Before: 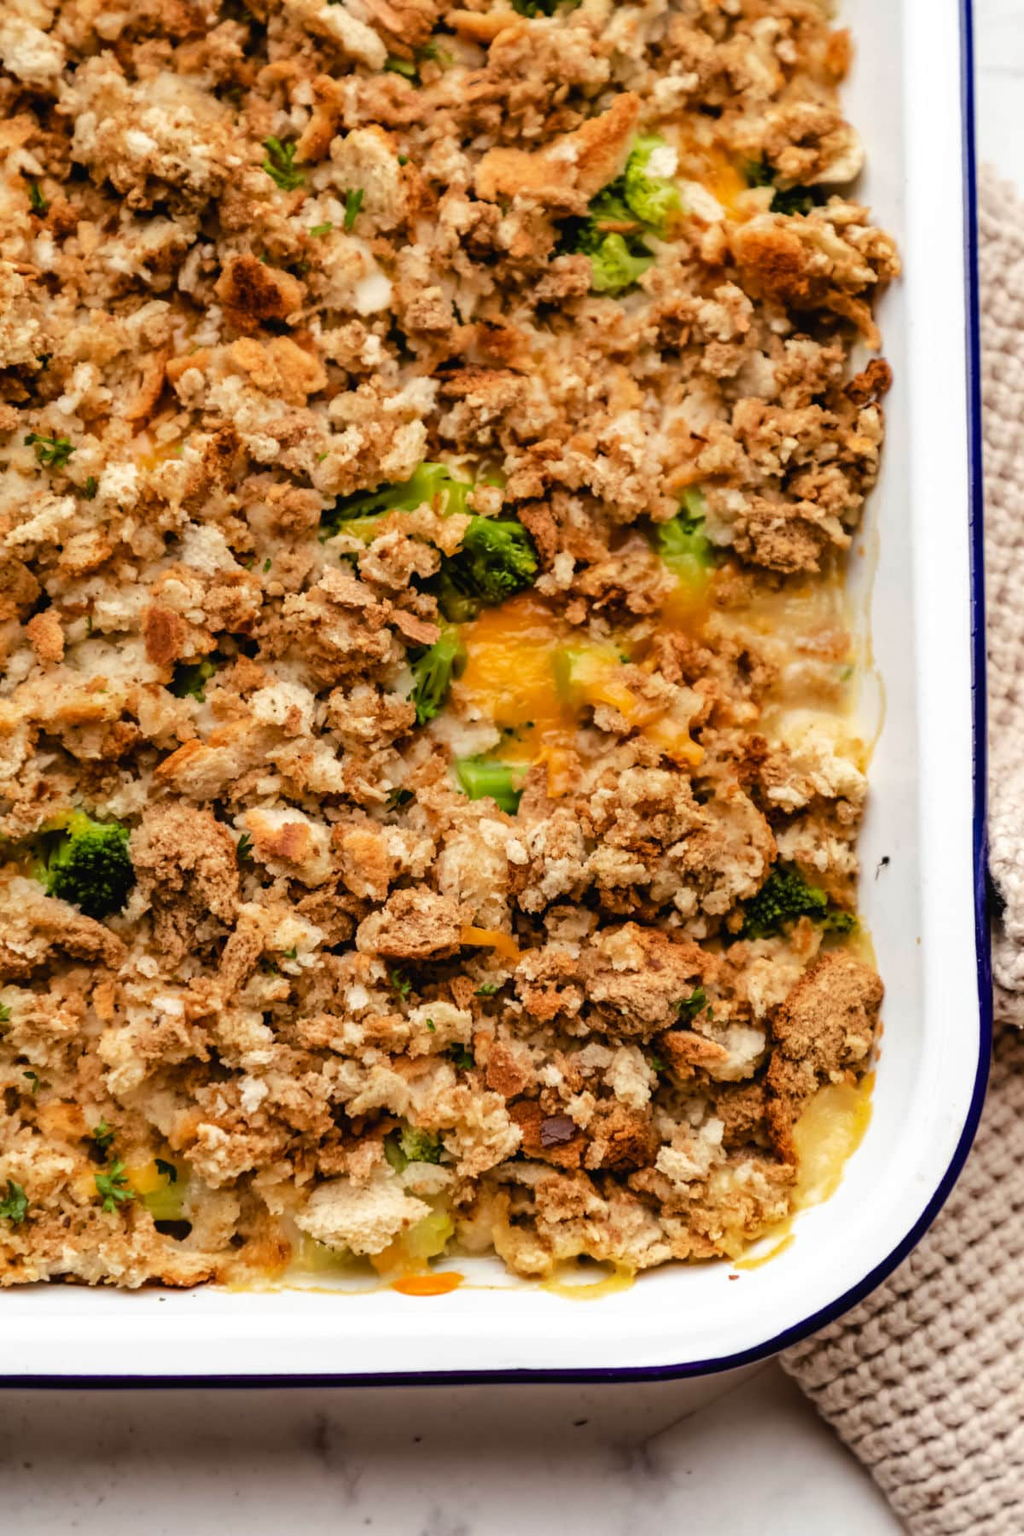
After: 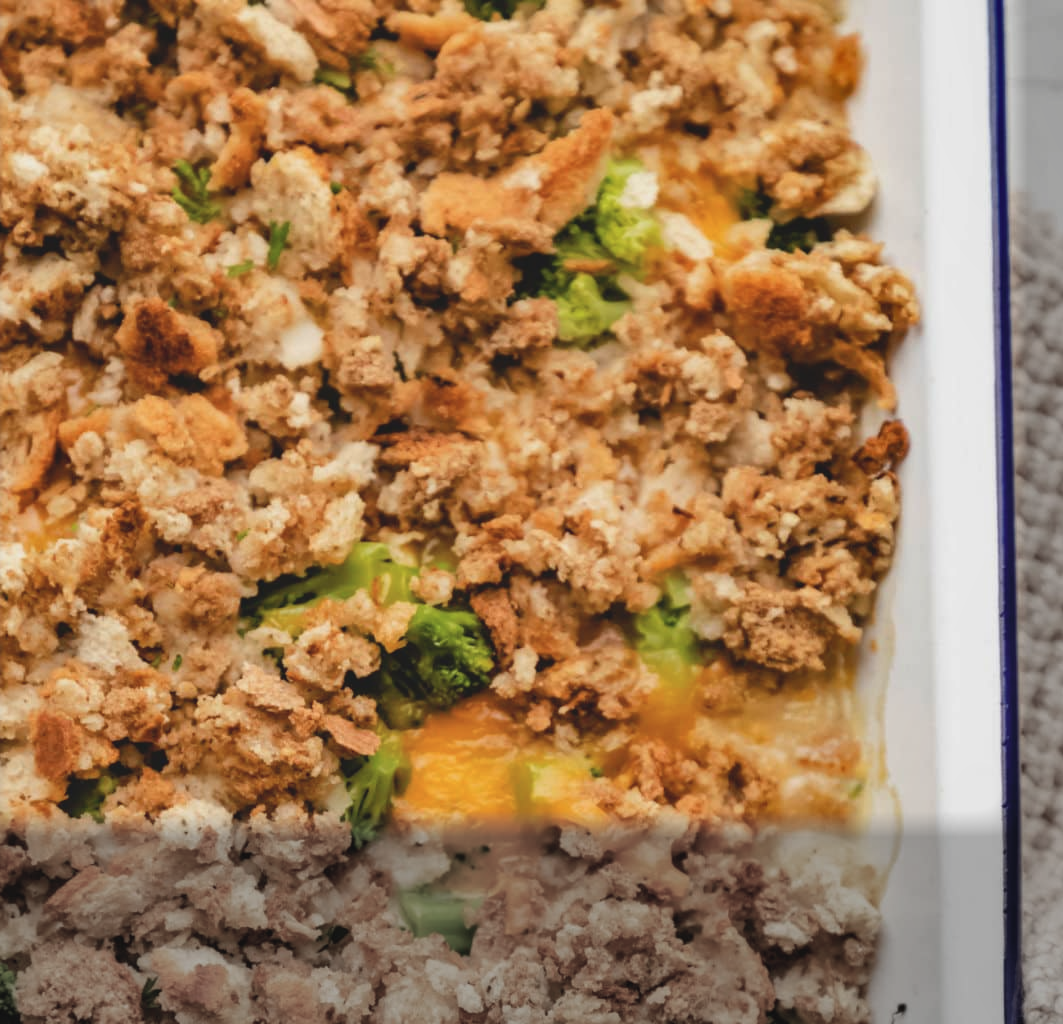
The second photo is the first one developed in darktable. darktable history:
shadows and highlights: shadows 25.47, highlights -47.92, soften with gaussian
crop and rotate: left 11.385%, bottom 43.099%
vignetting: fall-off start 93.74%, fall-off radius 5.06%, center (-0.056, -0.354), automatic ratio true, width/height ratio 1.332, shape 0.046
contrast brightness saturation: contrast -0.135, brightness 0.053, saturation -0.128
